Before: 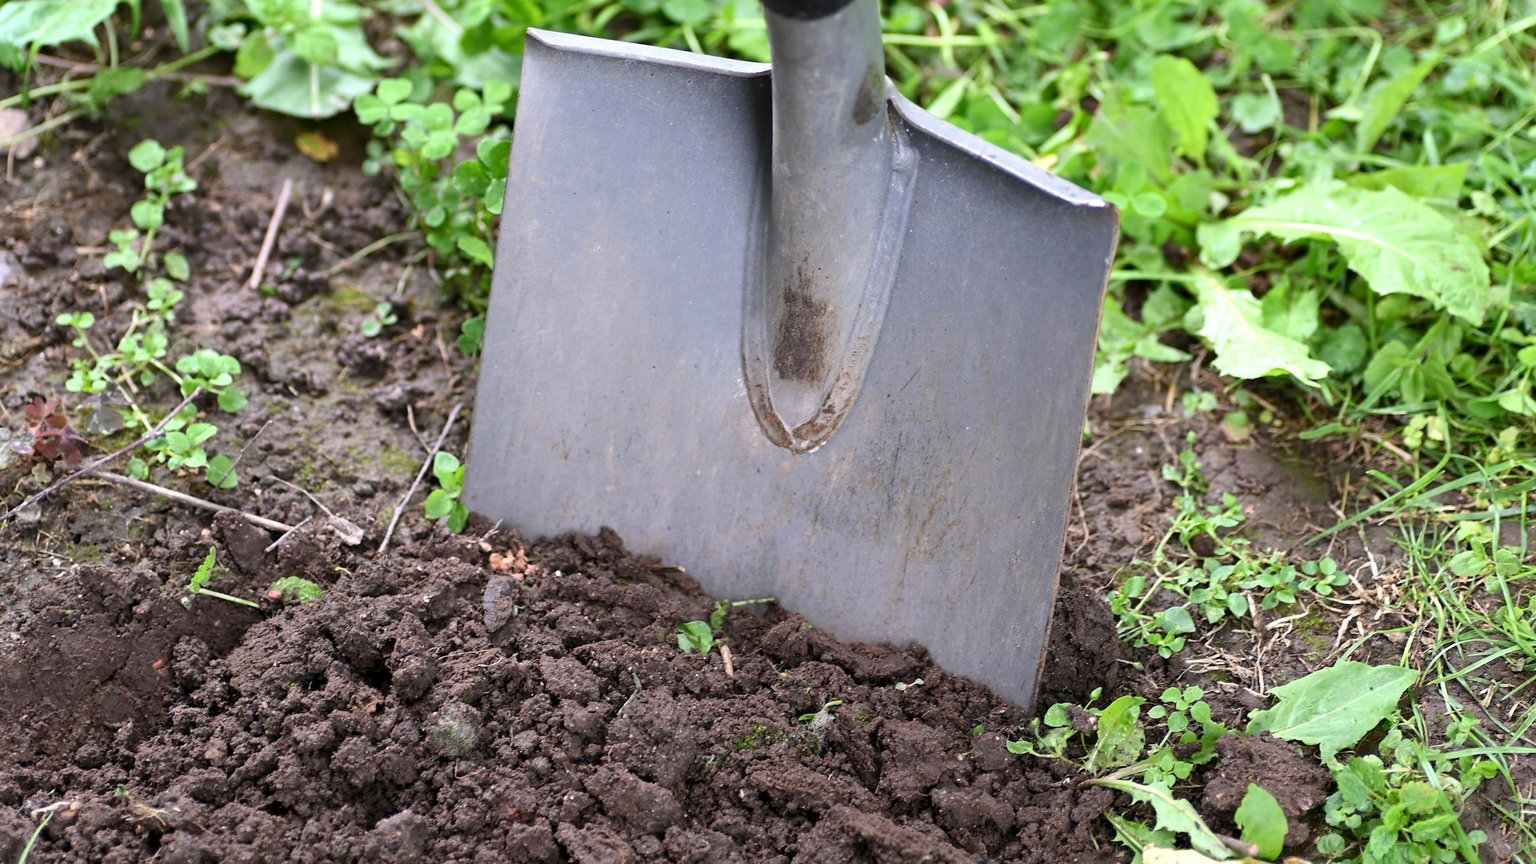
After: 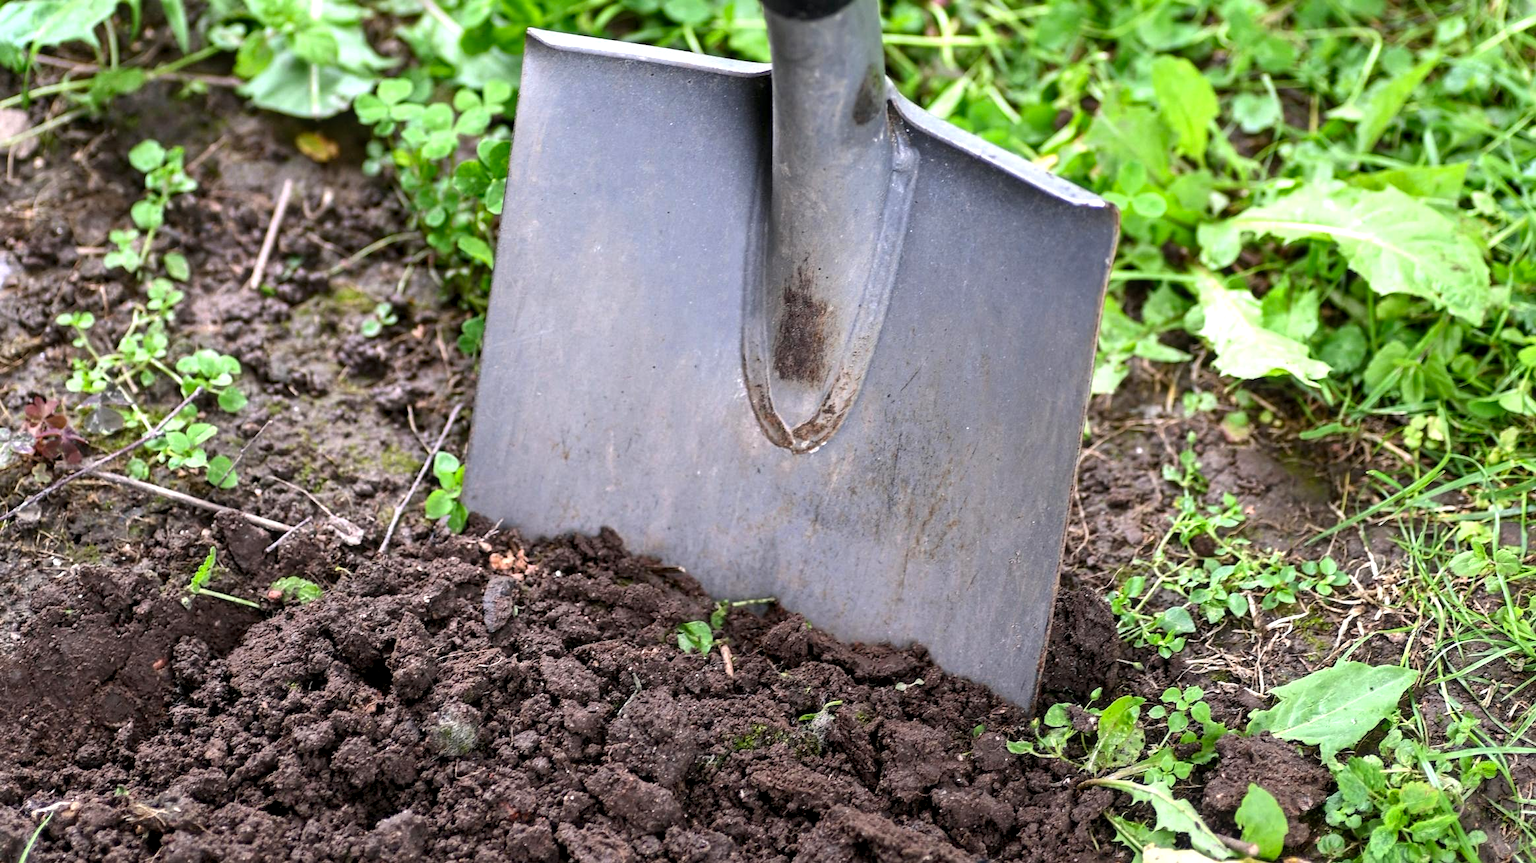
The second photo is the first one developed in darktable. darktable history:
local contrast: detail 130%
color balance: contrast 8.5%, output saturation 105%
